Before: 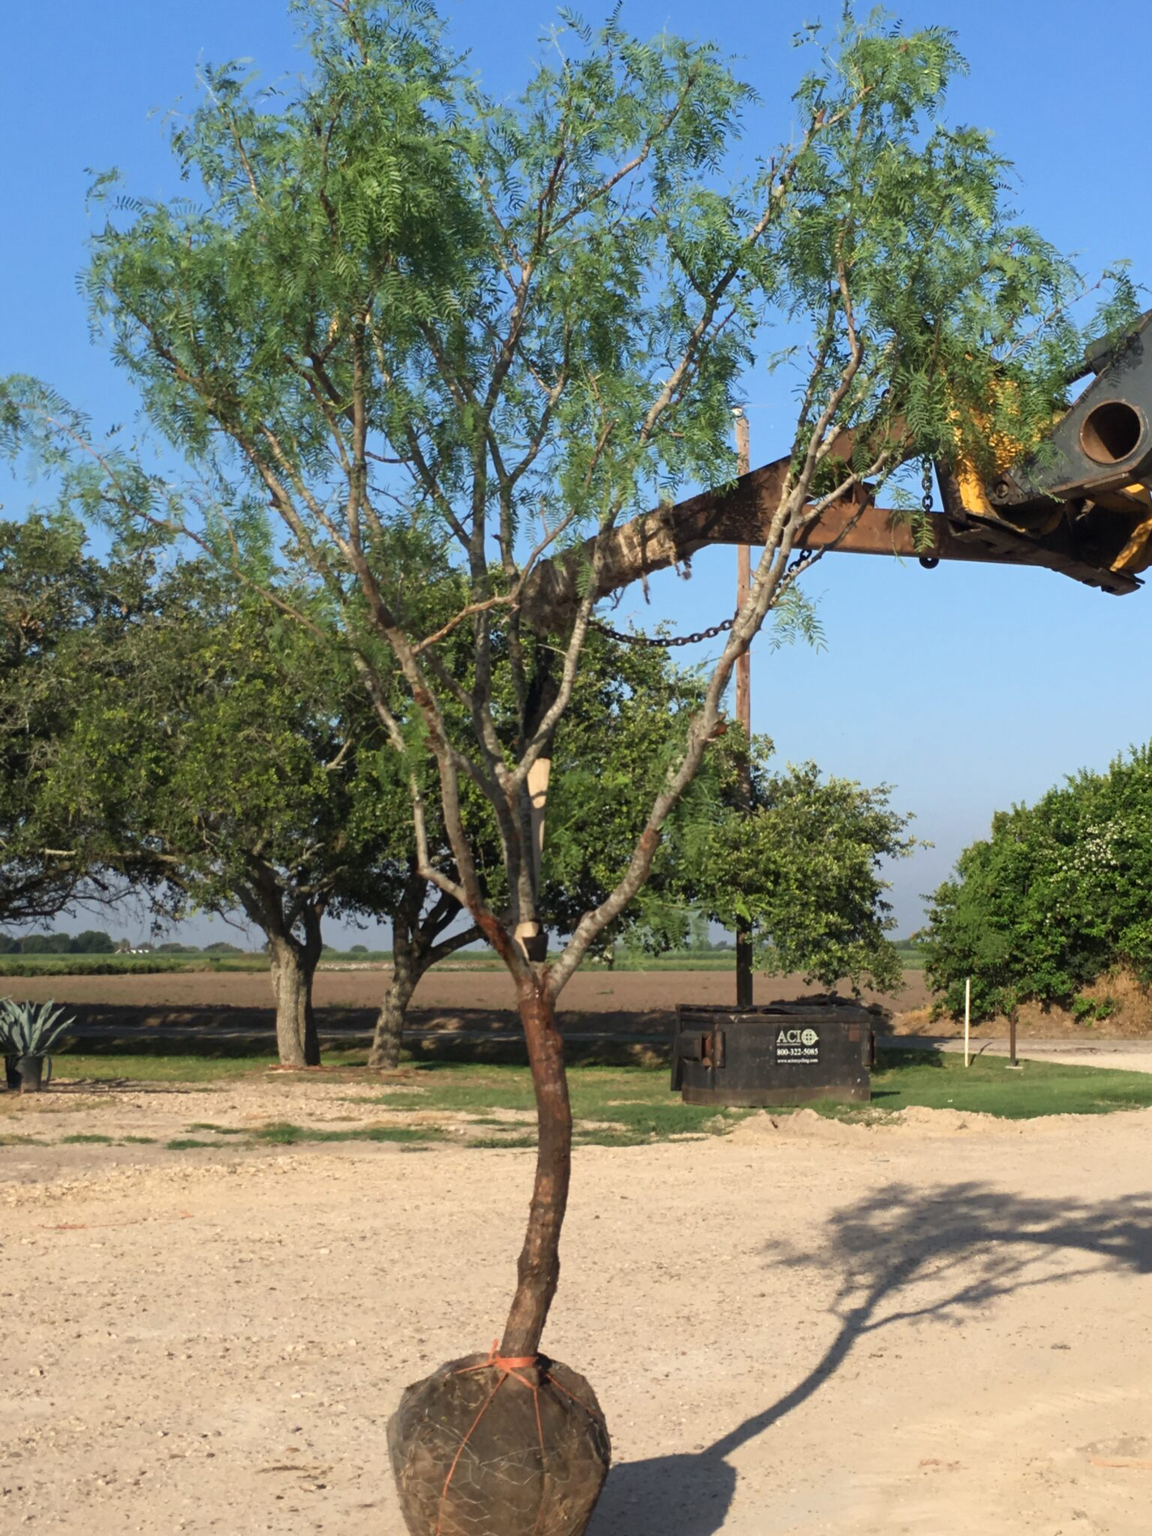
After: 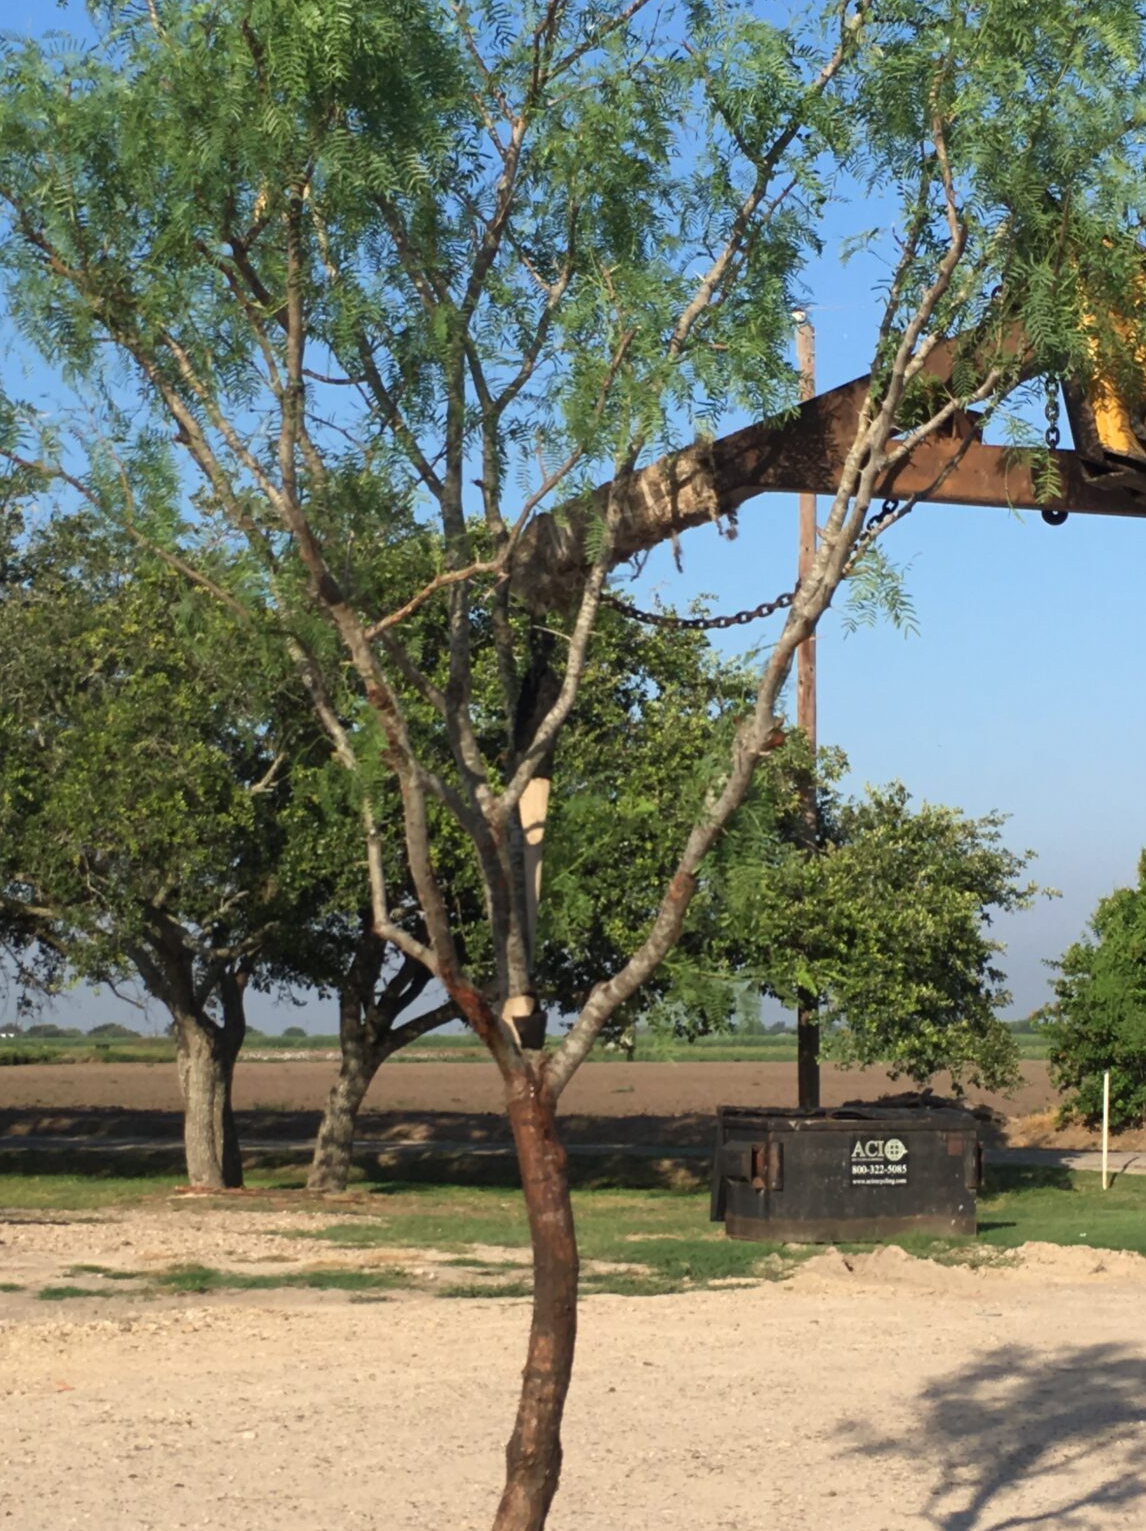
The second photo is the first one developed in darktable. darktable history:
crop and rotate: left 12.033%, top 11.378%, right 13.3%, bottom 13.817%
